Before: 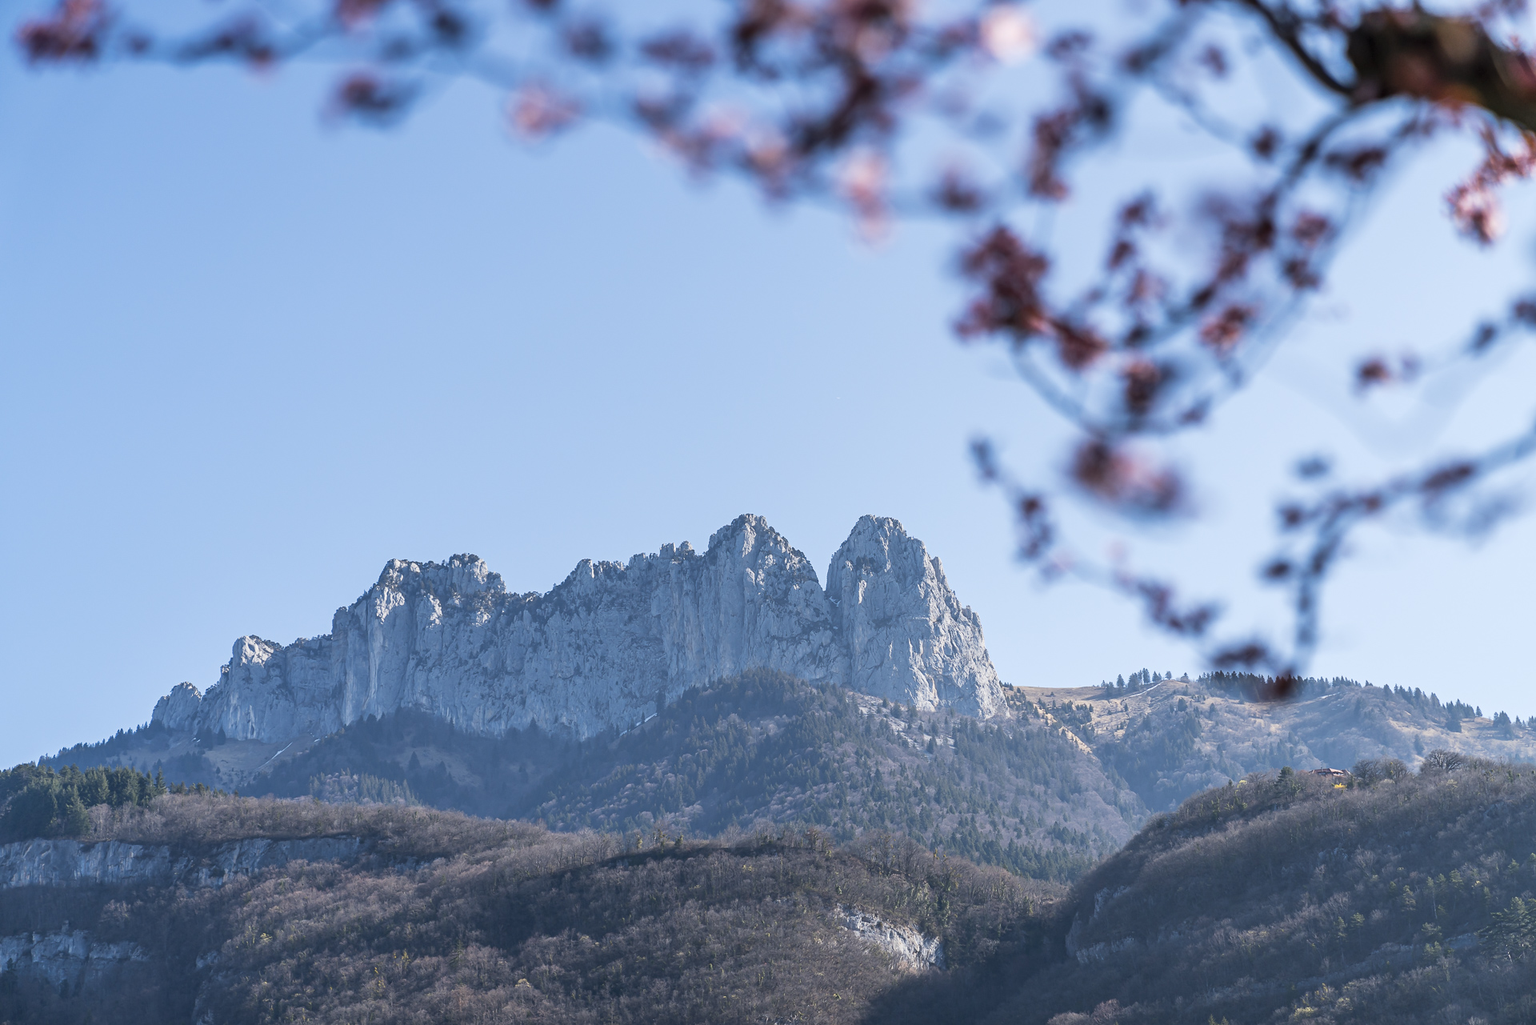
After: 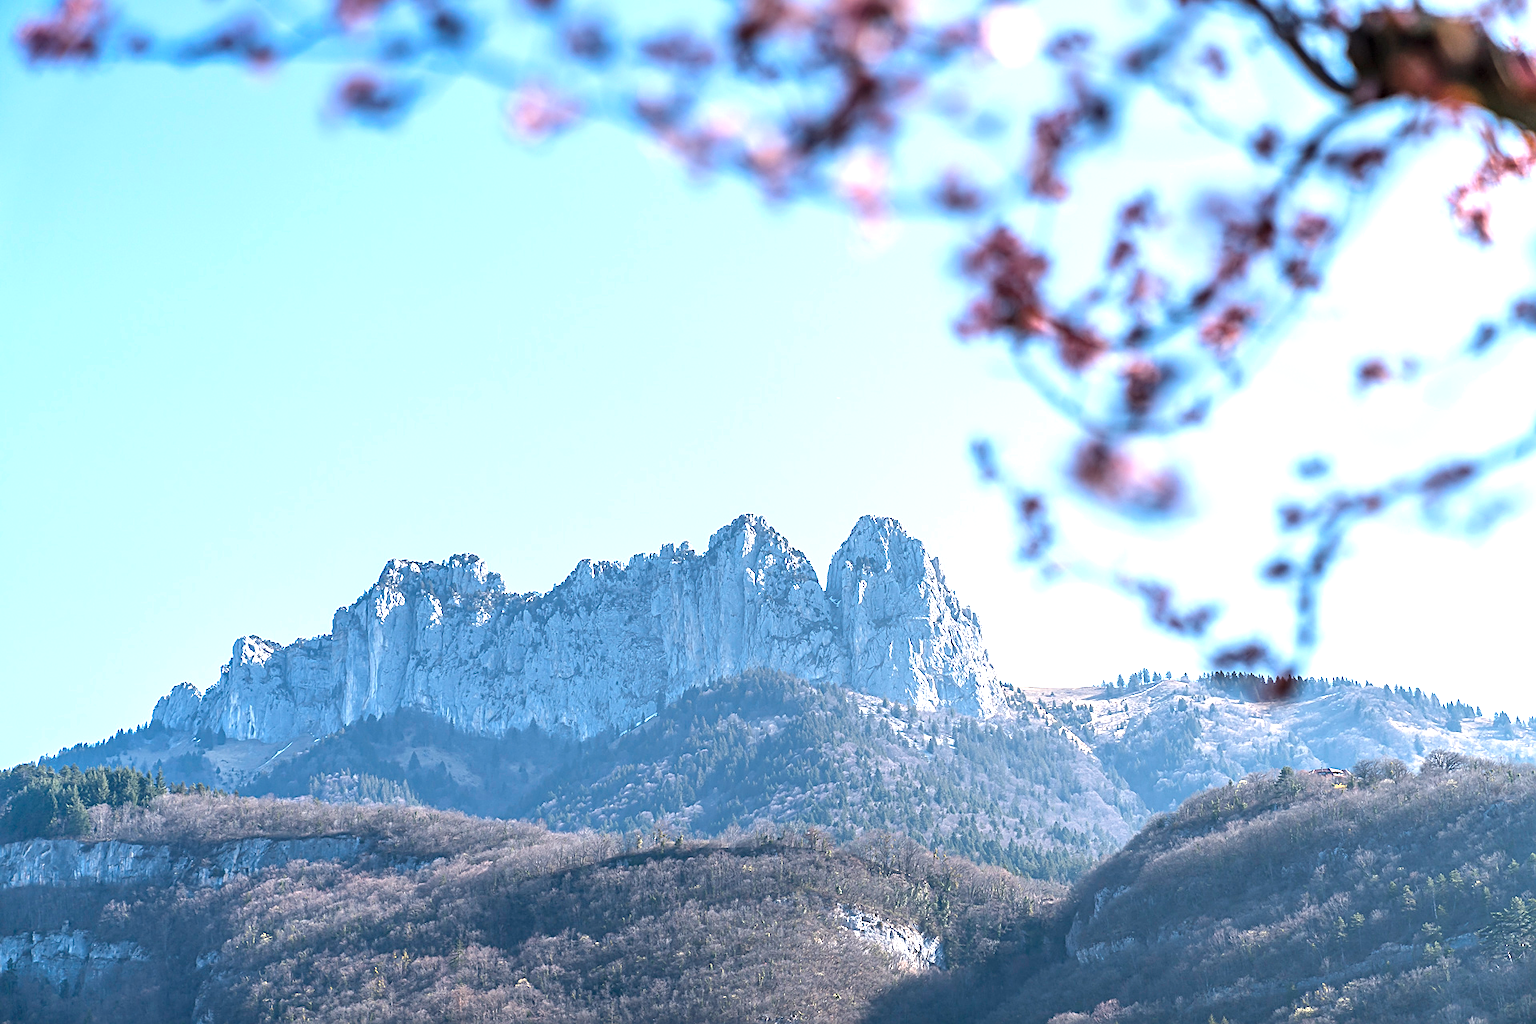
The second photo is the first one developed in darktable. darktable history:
sharpen: on, module defaults
base curve: curves: ch0 [(0, 0) (0.283, 0.295) (1, 1)], preserve colors none
exposure: exposure 1 EV, compensate highlight preservation false
